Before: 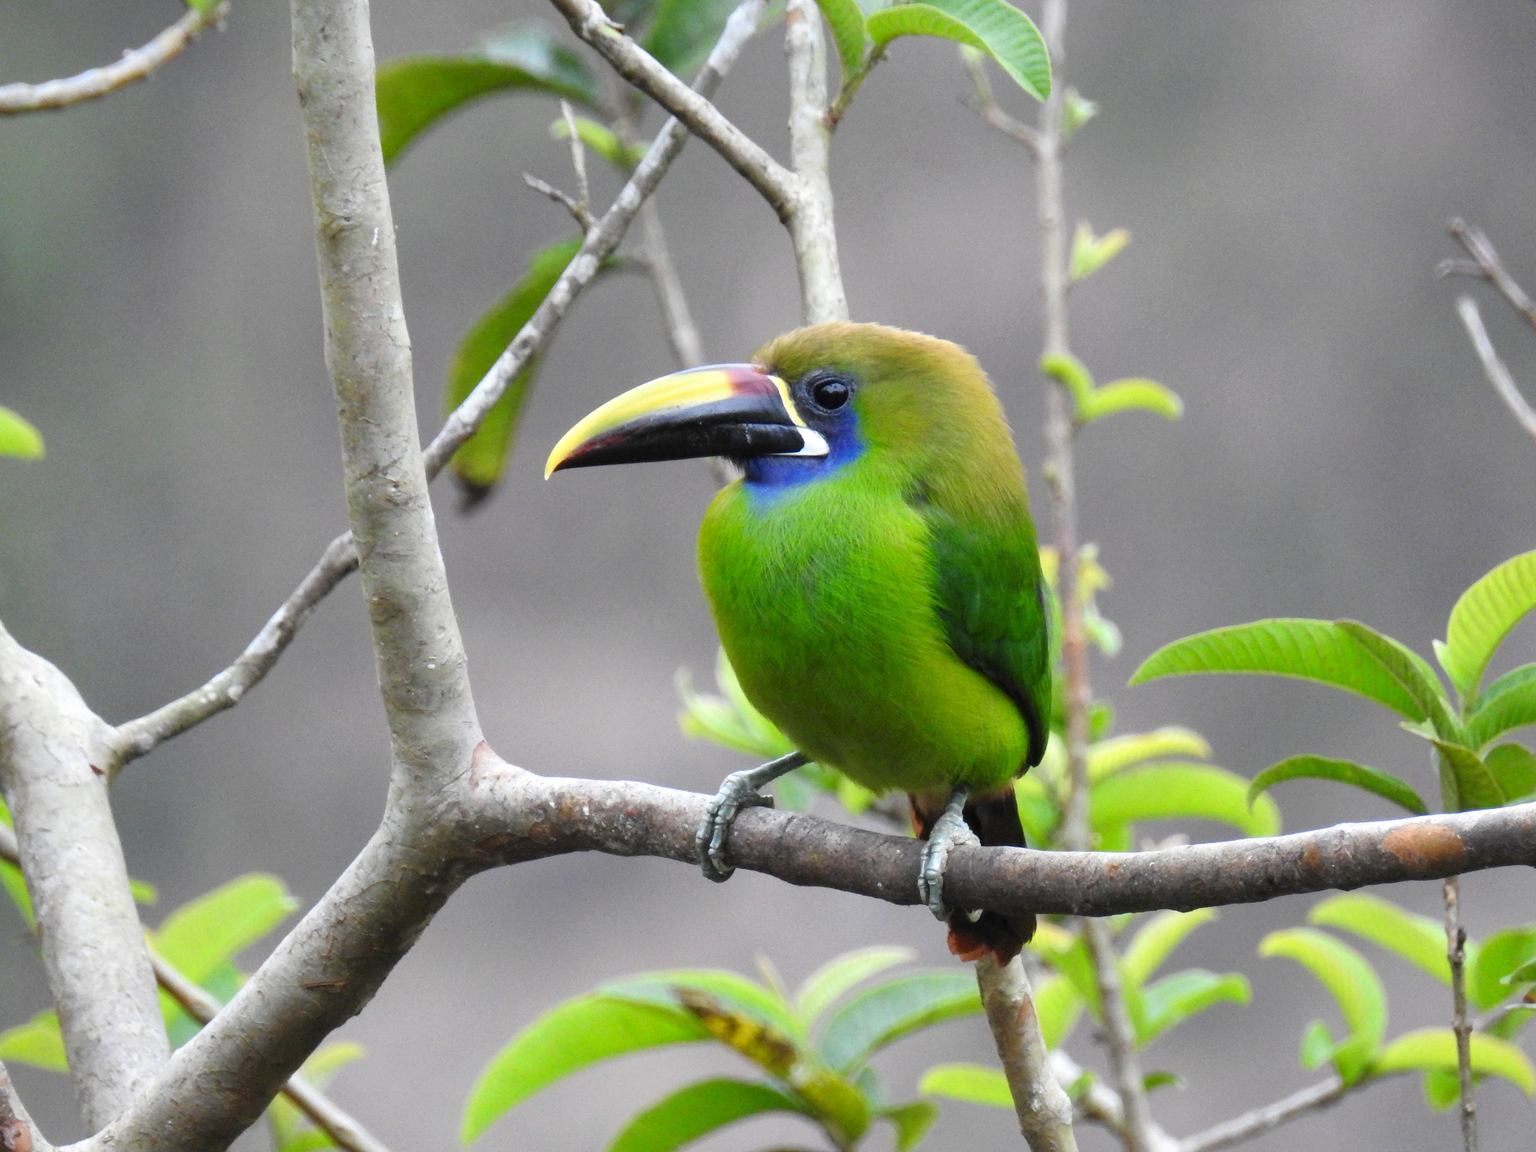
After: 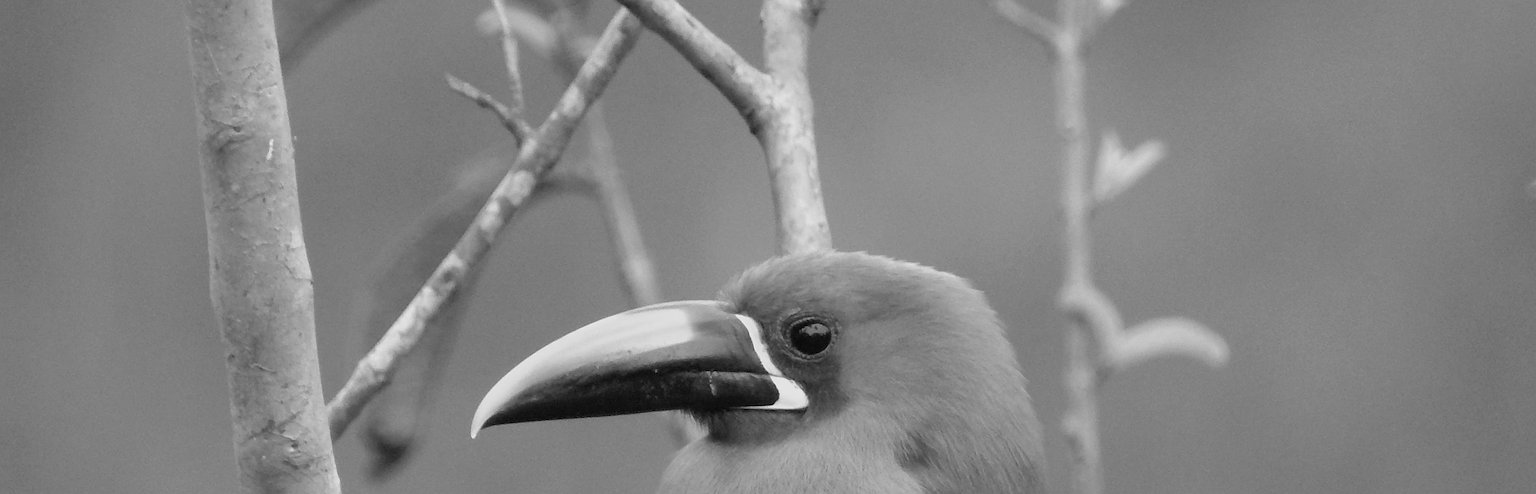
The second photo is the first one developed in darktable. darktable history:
sharpen: on, module defaults
crop and rotate: left 9.633%, top 9.62%, right 6.056%, bottom 54.15%
tone equalizer: -8 EV 0.243 EV, -7 EV 0.378 EV, -6 EV 0.431 EV, -5 EV 0.22 EV, -3 EV -0.247 EV, -2 EV -0.4 EV, -1 EV -0.436 EV, +0 EV -0.247 EV, edges refinement/feathering 500, mask exposure compensation -1.57 EV, preserve details no
color zones: curves: ch1 [(0, -0.394) (0.143, -0.394) (0.286, -0.394) (0.429, -0.392) (0.571, -0.391) (0.714, -0.391) (0.857, -0.391) (1, -0.394)]
